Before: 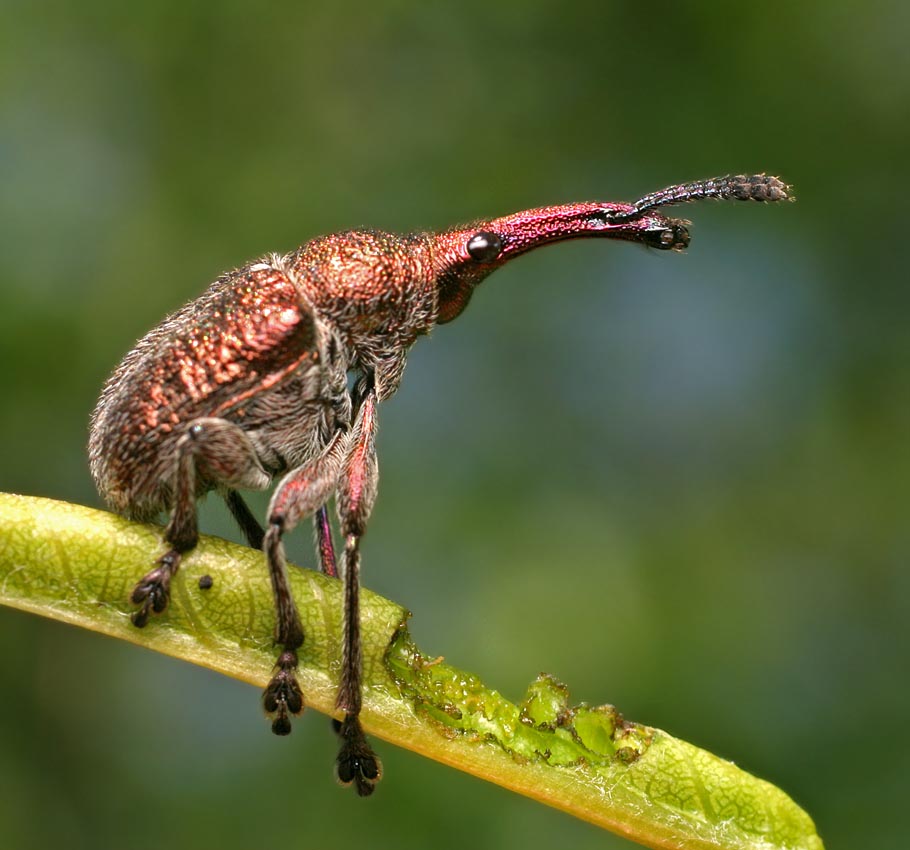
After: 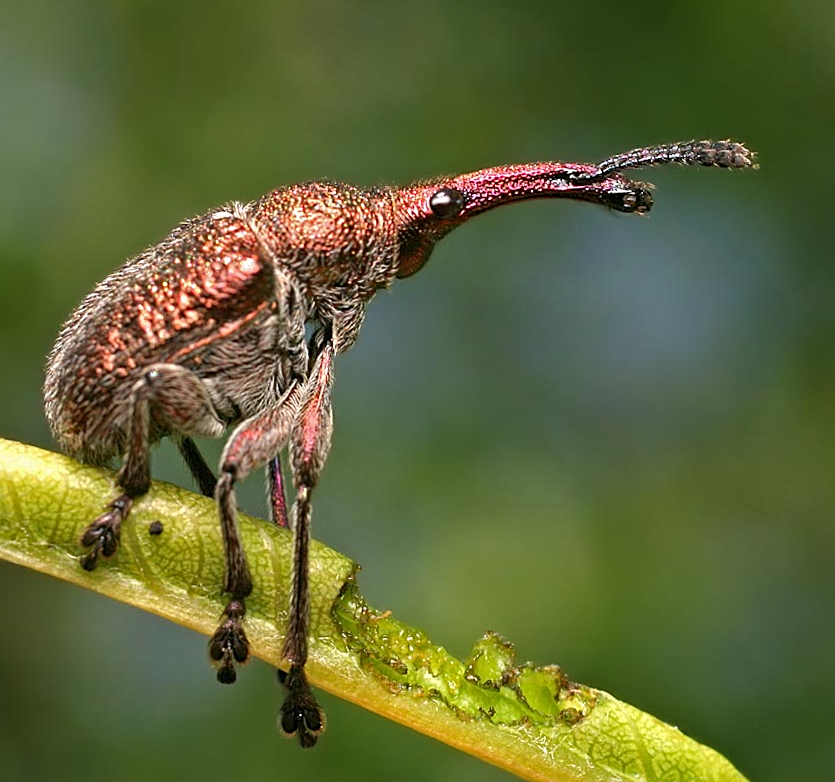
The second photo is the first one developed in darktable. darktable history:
crop and rotate: angle -2.09°, left 3.104%, top 3.681%, right 1.587%, bottom 0.764%
sharpen: on, module defaults
exposure: exposure 0.014 EV, compensate exposure bias true, compensate highlight preservation false
